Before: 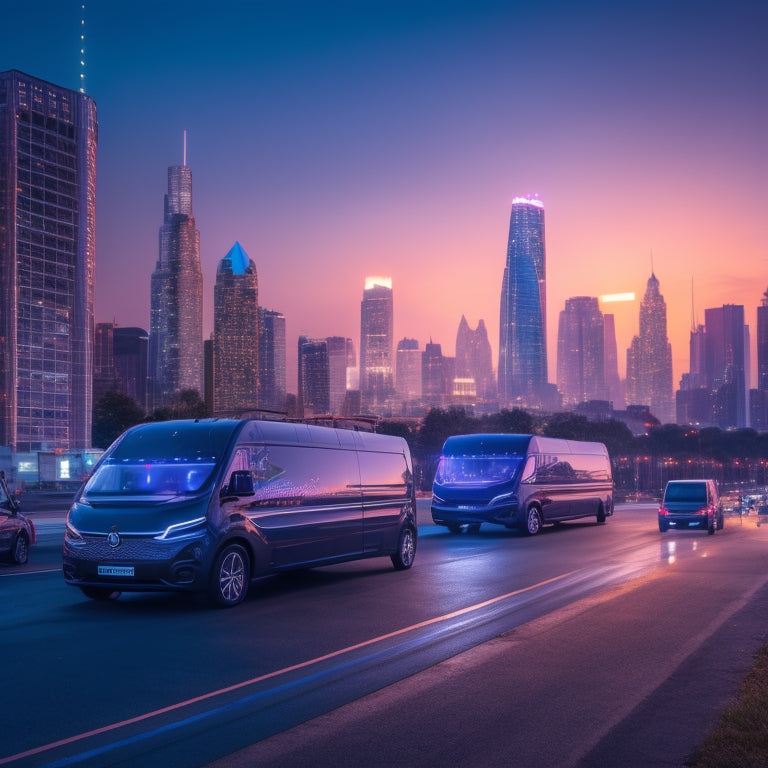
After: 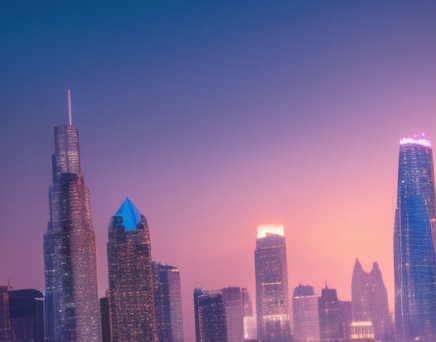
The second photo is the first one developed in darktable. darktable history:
graduated density: density 0.38 EV, hardness 21%, rotation -6.11°, saturation 32%
crop: left 15.306%, top 9.065%, right 30.789%, bottom 48.638%
rotate and perspective: rotation -3.18°, automatic cropping off
